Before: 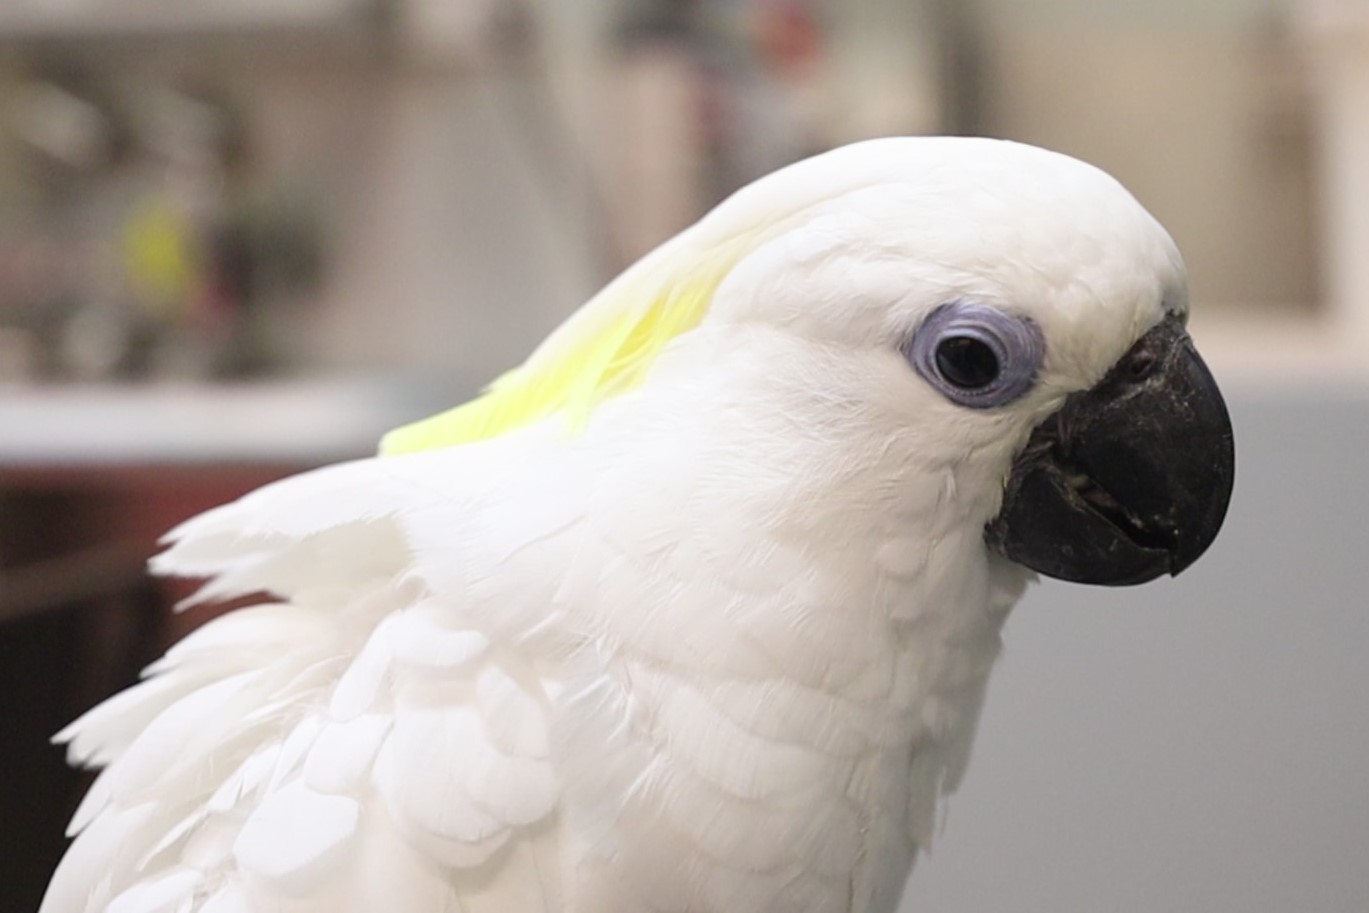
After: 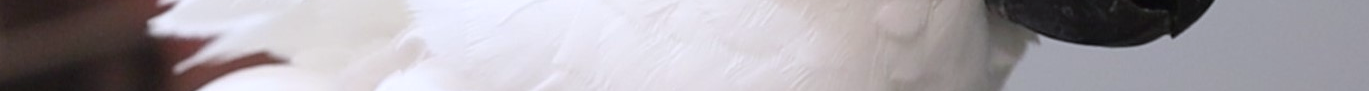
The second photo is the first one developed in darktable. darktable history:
white balance: red 0.984, blue 1.059
crop and rotate: top 59.084%, bottom 30.916%
